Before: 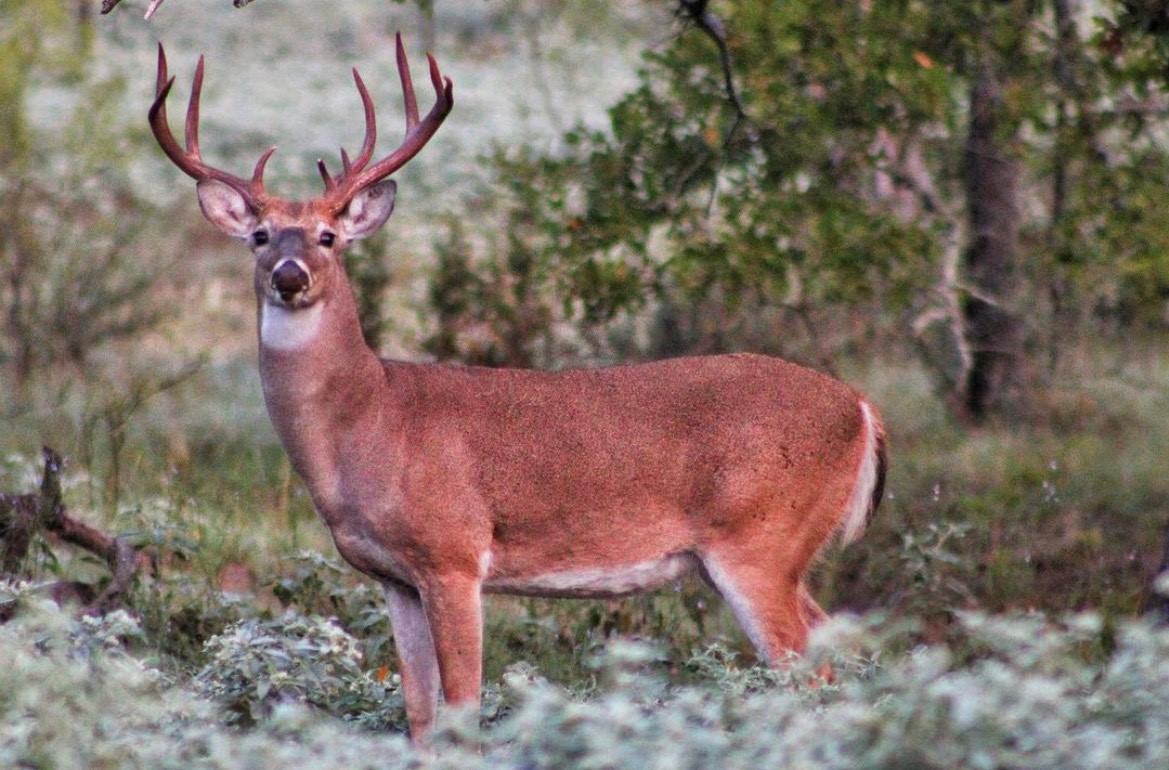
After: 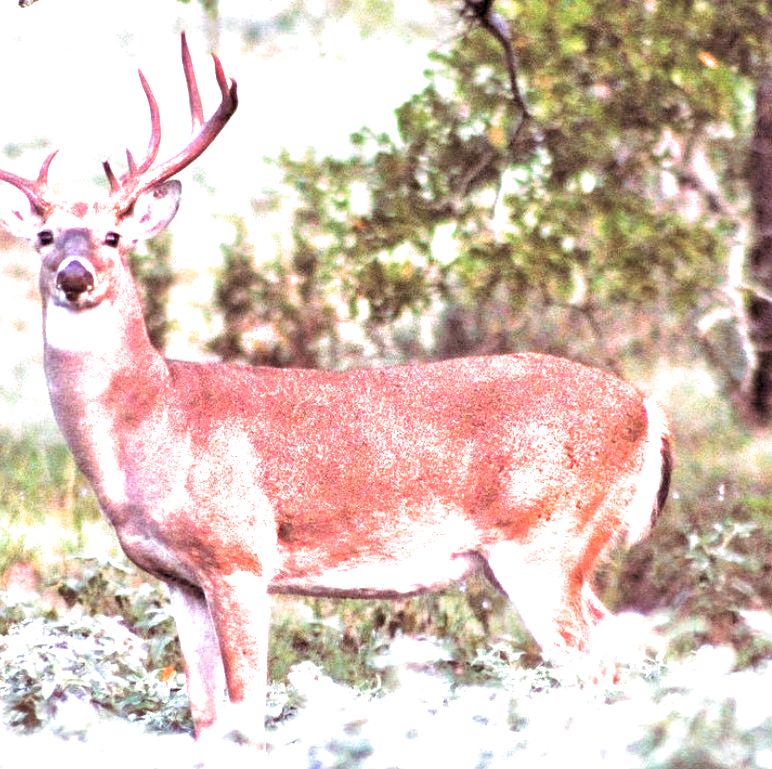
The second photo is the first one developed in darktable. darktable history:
exposure: black level correction 0.001, exposure 2 EV, compensate highlight preservation false
split-toning: shadows › saturation 0.41, highlights › saturation 0, compress 33.55%
crop and rotate: left 18.442%, right 15.508%
